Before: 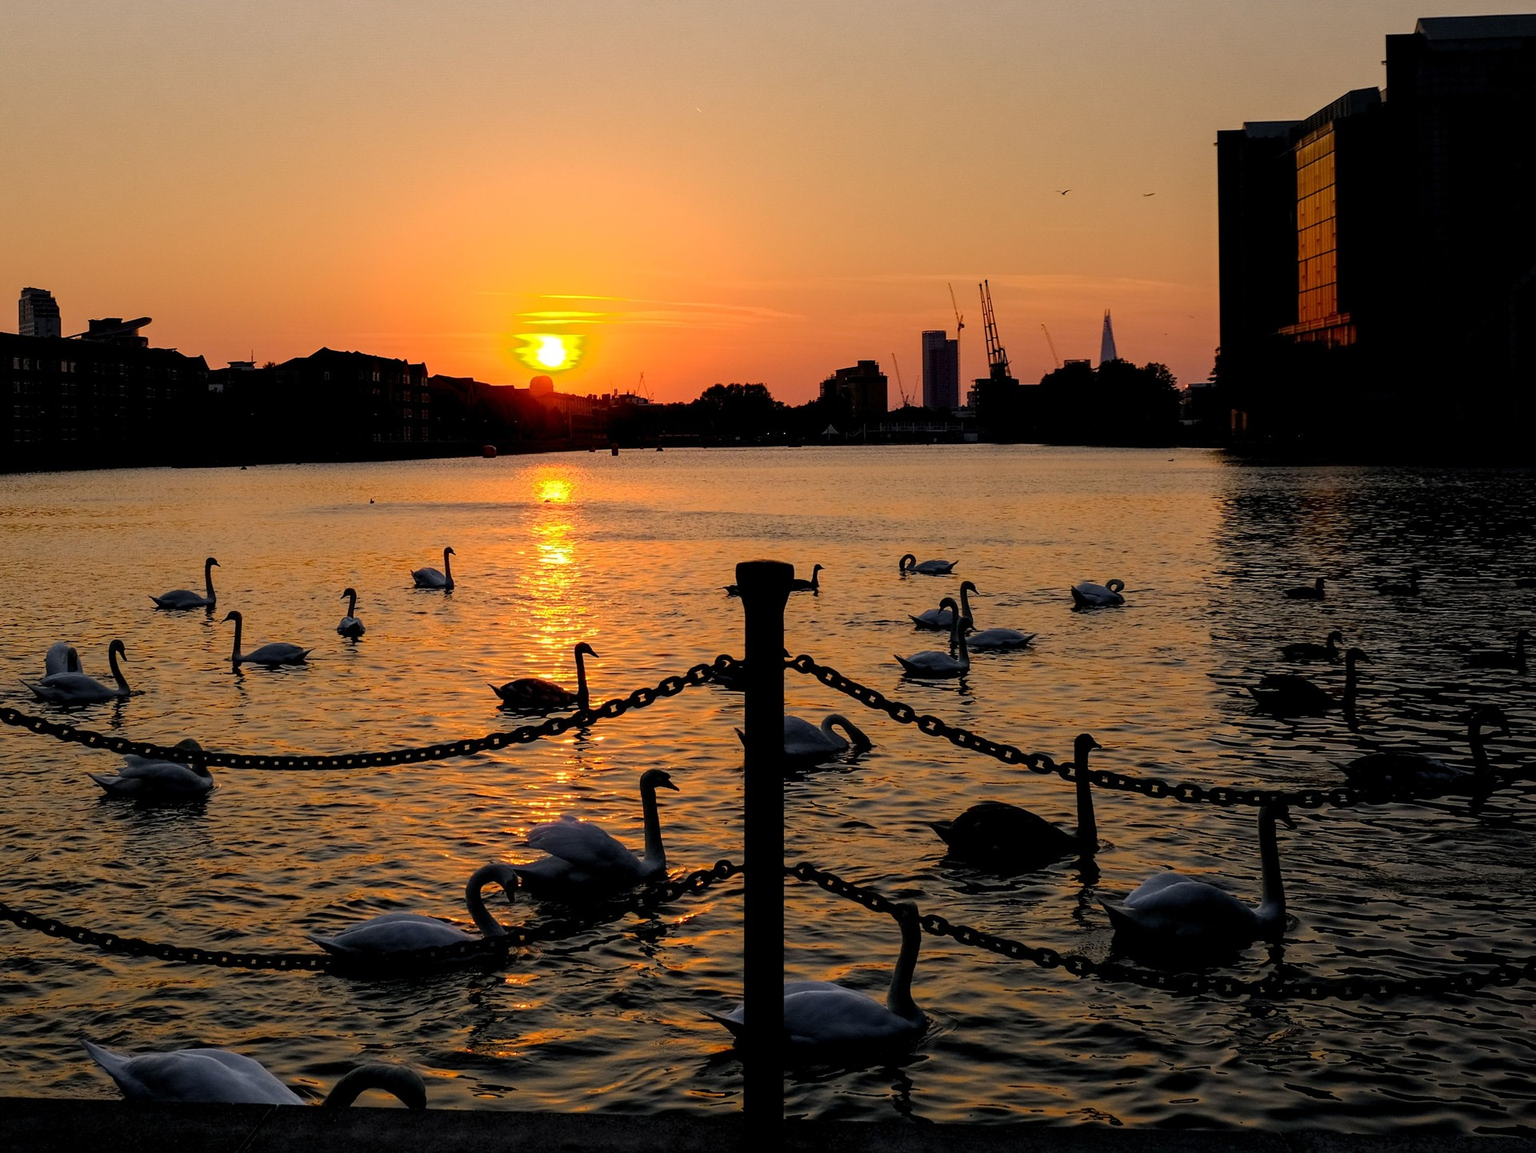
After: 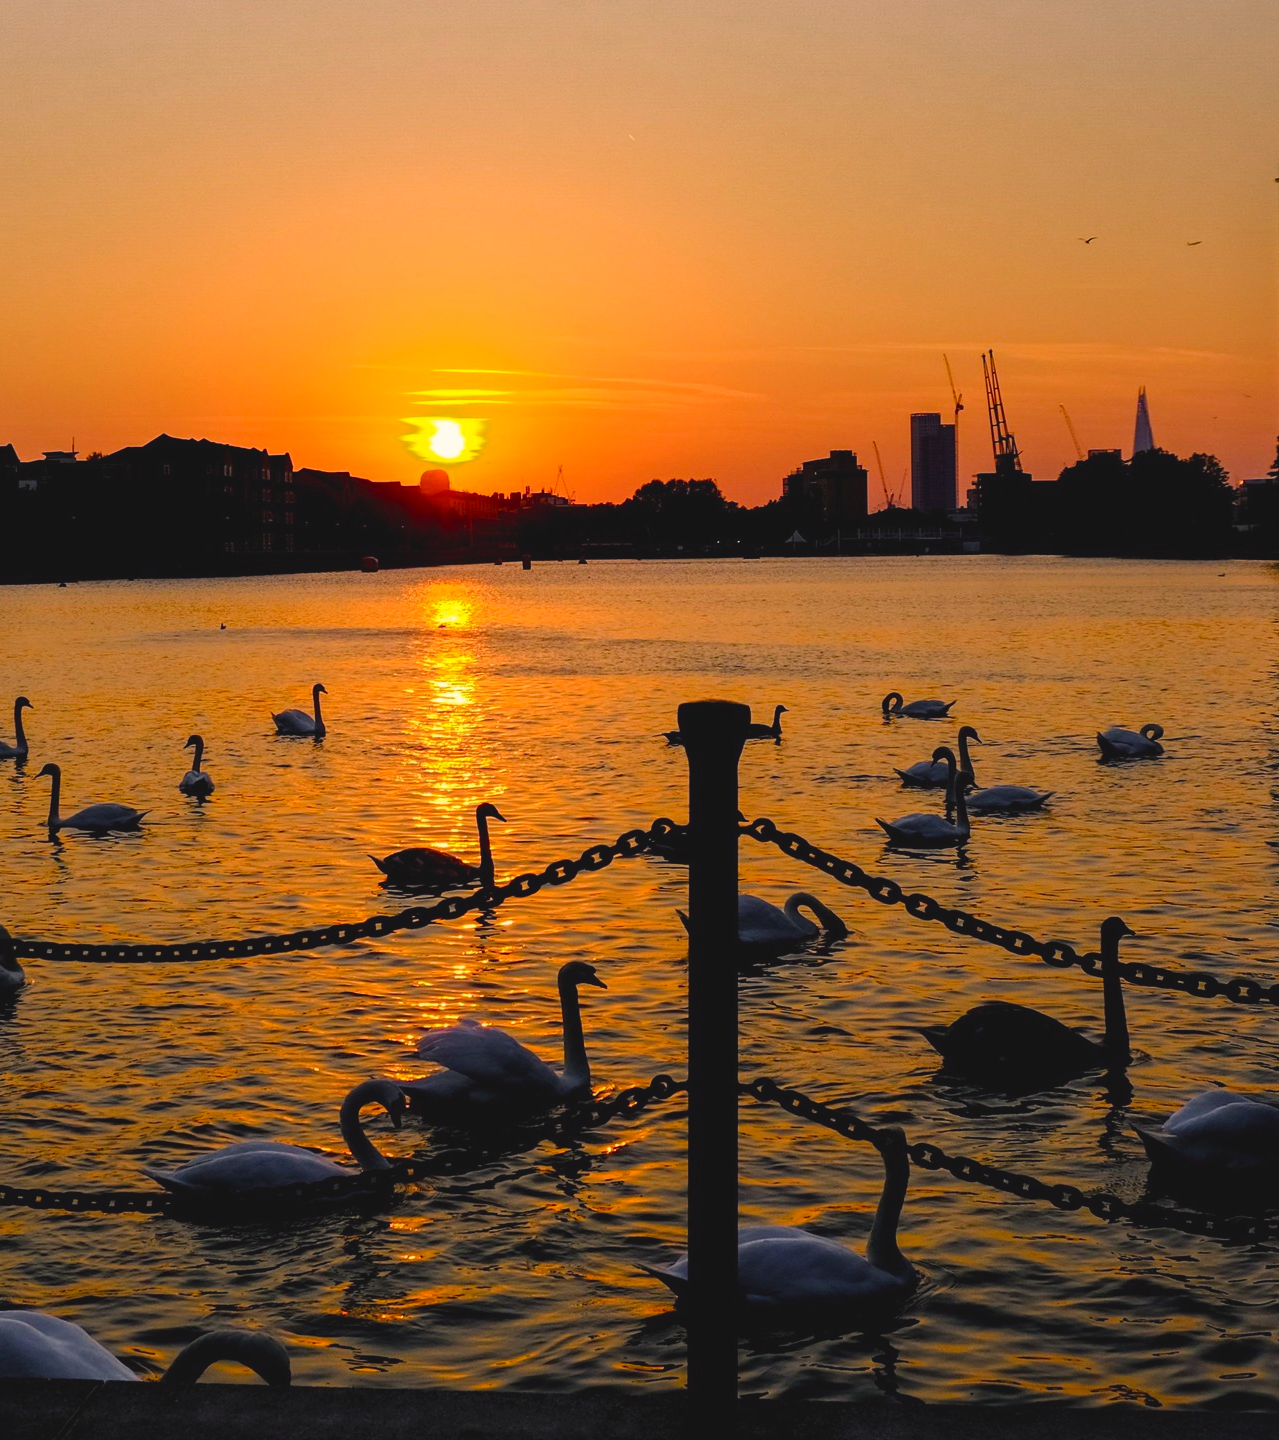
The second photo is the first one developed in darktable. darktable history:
crop and rotate: left 12.648%, right 20.685%
color balance rgb: shadows lift › chroma 2%, shadows lift › hue 247.2°, power › chroma 0.3%, power › hue 25.2°, highlights gain › chroma 3%, highlights gain › hue 60°, global offset › luminance 0.75%, perceptual saturation grading › global saturation 20%, perceptual saturation grading › highlights -20%, perceptual saturation grading › shadows 30%, global vibrance 20%
